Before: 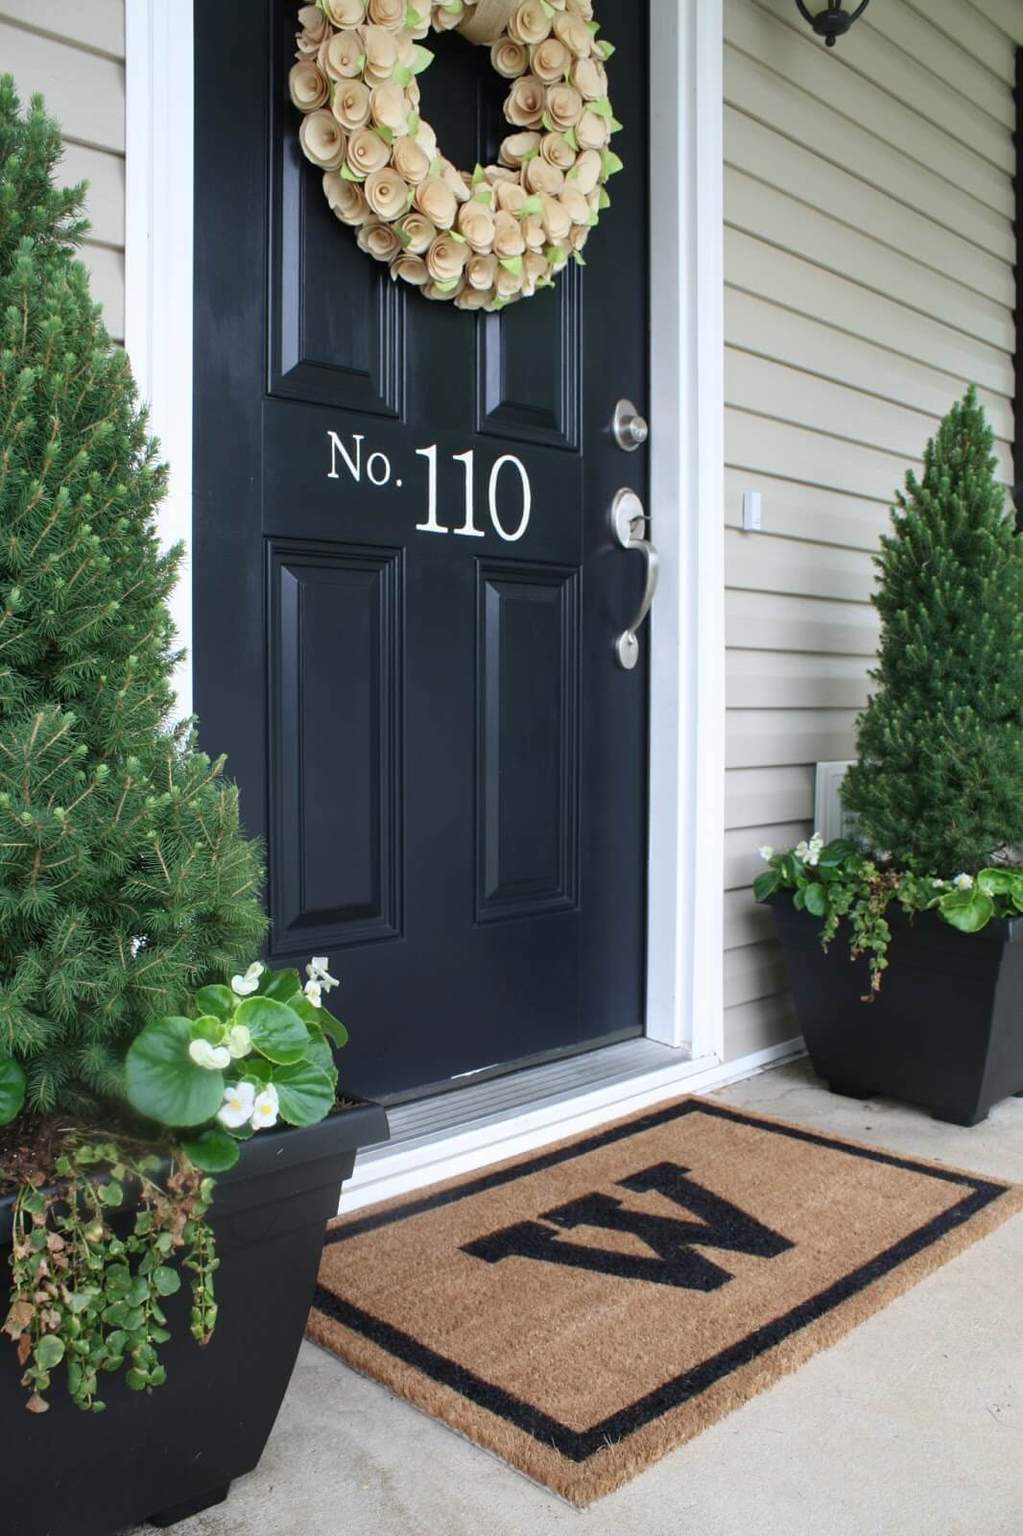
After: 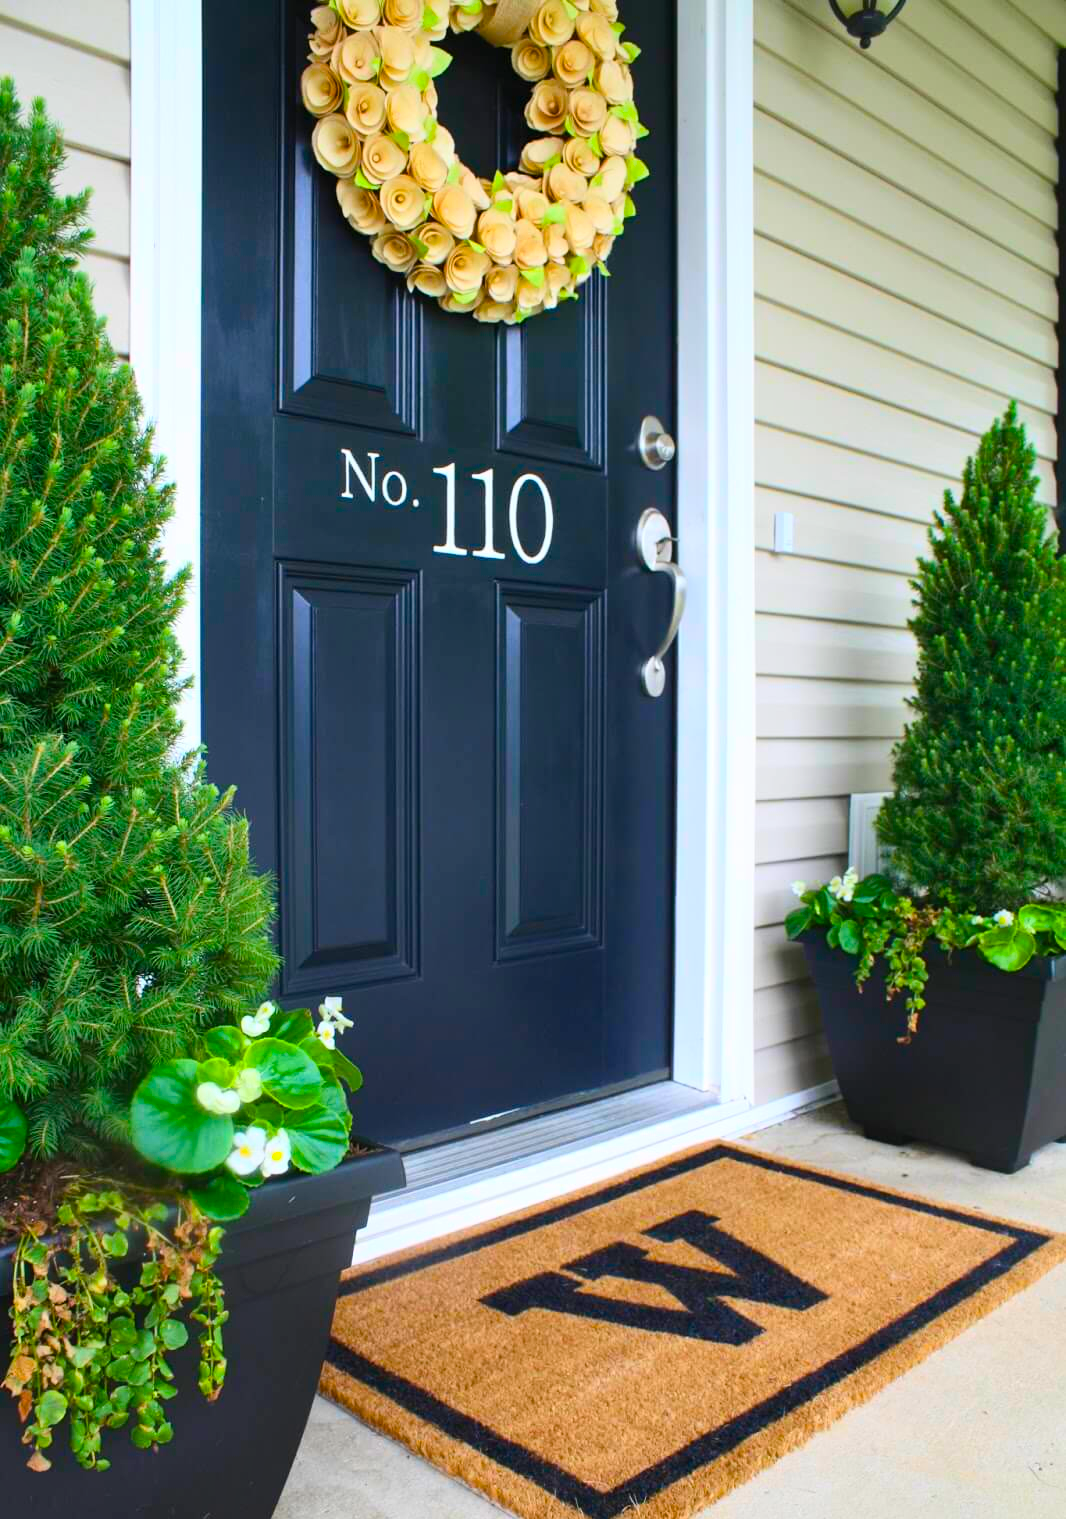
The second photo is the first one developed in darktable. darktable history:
contrast brightness saturation: contrast 0.196, brightness 0.14, saturation 0.142
color balance rgb: linear chroma grading › global chroma 49.394%, perceptual saturation grading › global saturation 19.866%, global vibrance 20%
shadows and highlights: shadows 37.48, highlights -27.62, soften with gaussian
crop and rotate: top 0.004%, bottom 5.049%
